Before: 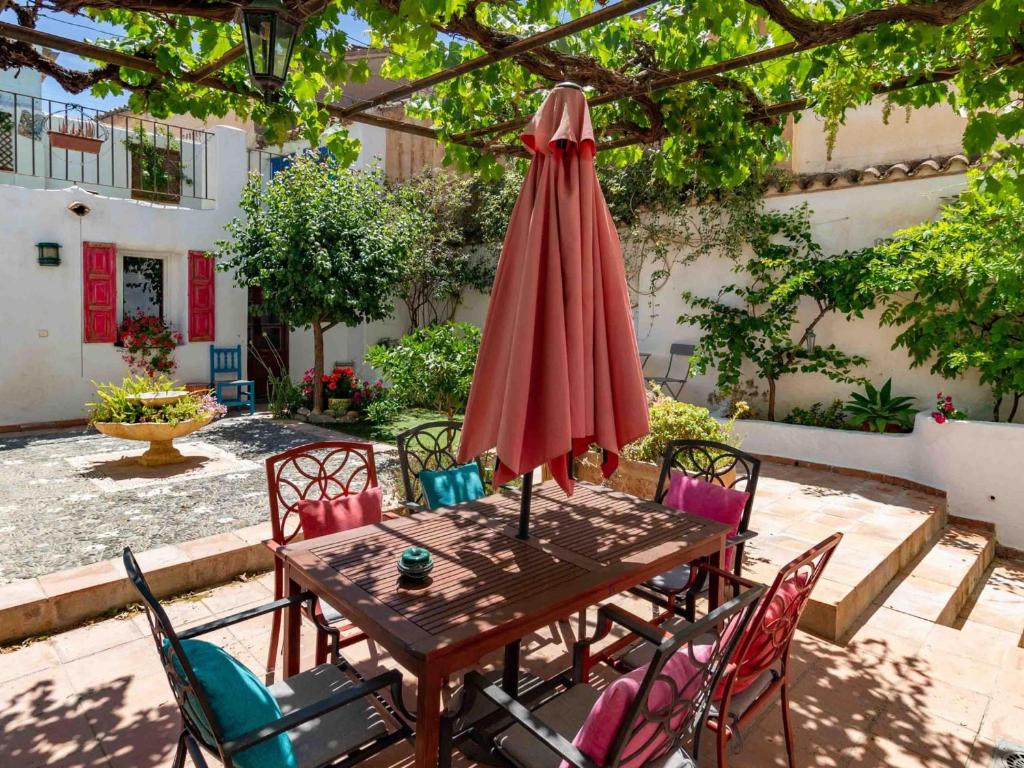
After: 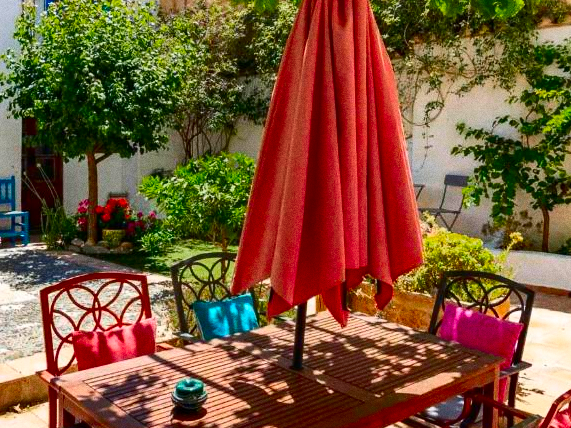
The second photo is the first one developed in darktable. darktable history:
crop and rotate: left 22.13%, top 22.054%, right 22.026%, bottom 22.102%
tone equalizer: -8 EV 0.25 EV, -7 EV 0.417 EV, -6 EV 0.417 EV, -5 EV 0.25 EV, -3 EV -0.25 EV, -2 EV -0.417 EV, -1 EV -0.417 EV, +0 EV -0.25 EV, edges refinement/feathering 500, mask exposure compensation -1.57 EV, preserve details guided filter
exposure: exposure 0.375 EV, compensate highlight preservation false
color zones: curves: ch0 [(0, 0.5) (0.143, 0.5) (0.286, 0.456) (0.429, 0.5) (0.571, 0.5) (0.714, 0.5) (0.857, 0.5) (1, 0.5)]; ch1 [(0, 0.5) (0.143, 0.5) (0.286, 0.422) (0.429, 0.5) (0.571, 0.5) (0.714, 0.5) (0.857, 0.5) (1, 0.5)]
color contrast: green-magenta contrast 1.55, blue-yellow contrast 1.83
contrast brightness saturation: contrast 0.28
grain: strength 26%
